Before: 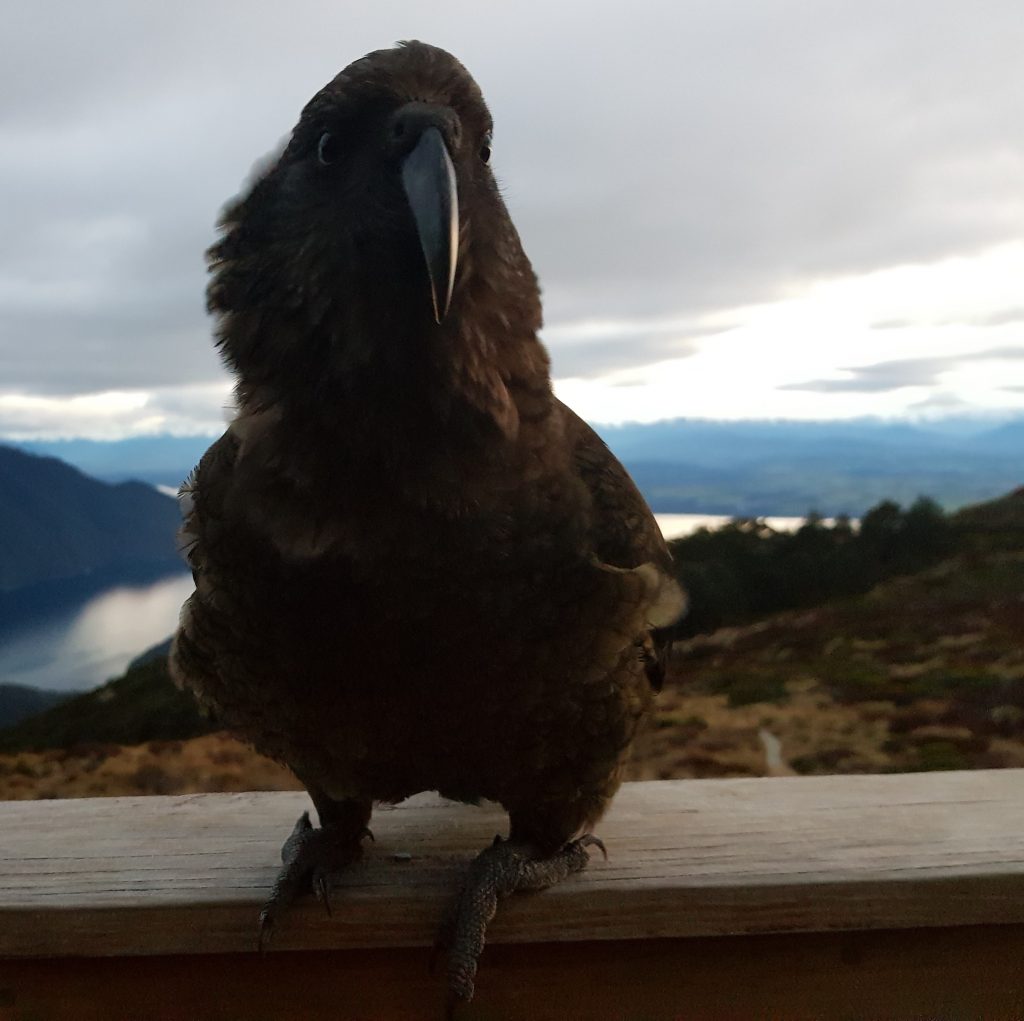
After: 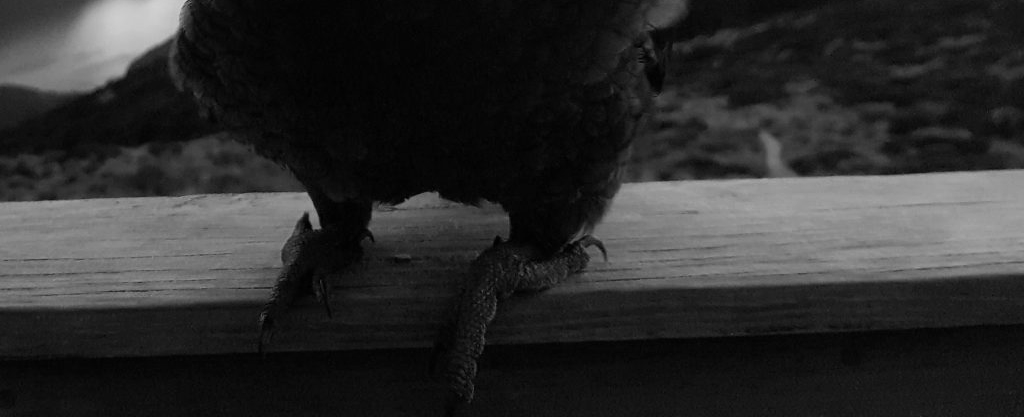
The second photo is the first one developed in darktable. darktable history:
contrast brightness saturation: contrast 0.095, saturation 0.27
color calibration: output gray [0.21, 0.42, 0.37, 0], illuminant custom, x 0.39, y 0.392, temperature 3848.77 K, gamut compression 0.972
crop and rotate: top 58.803%, bottom 0.352%
